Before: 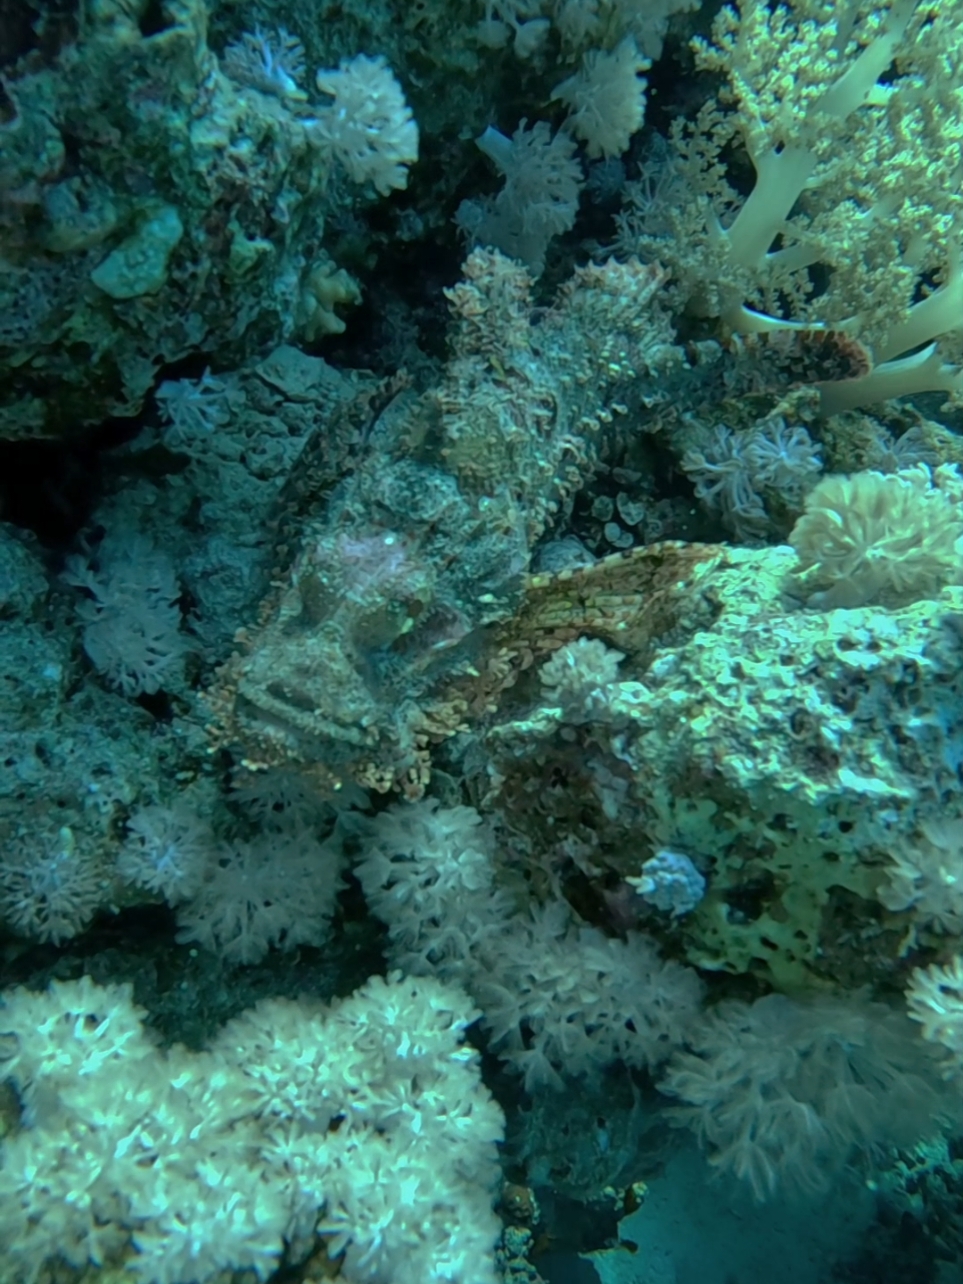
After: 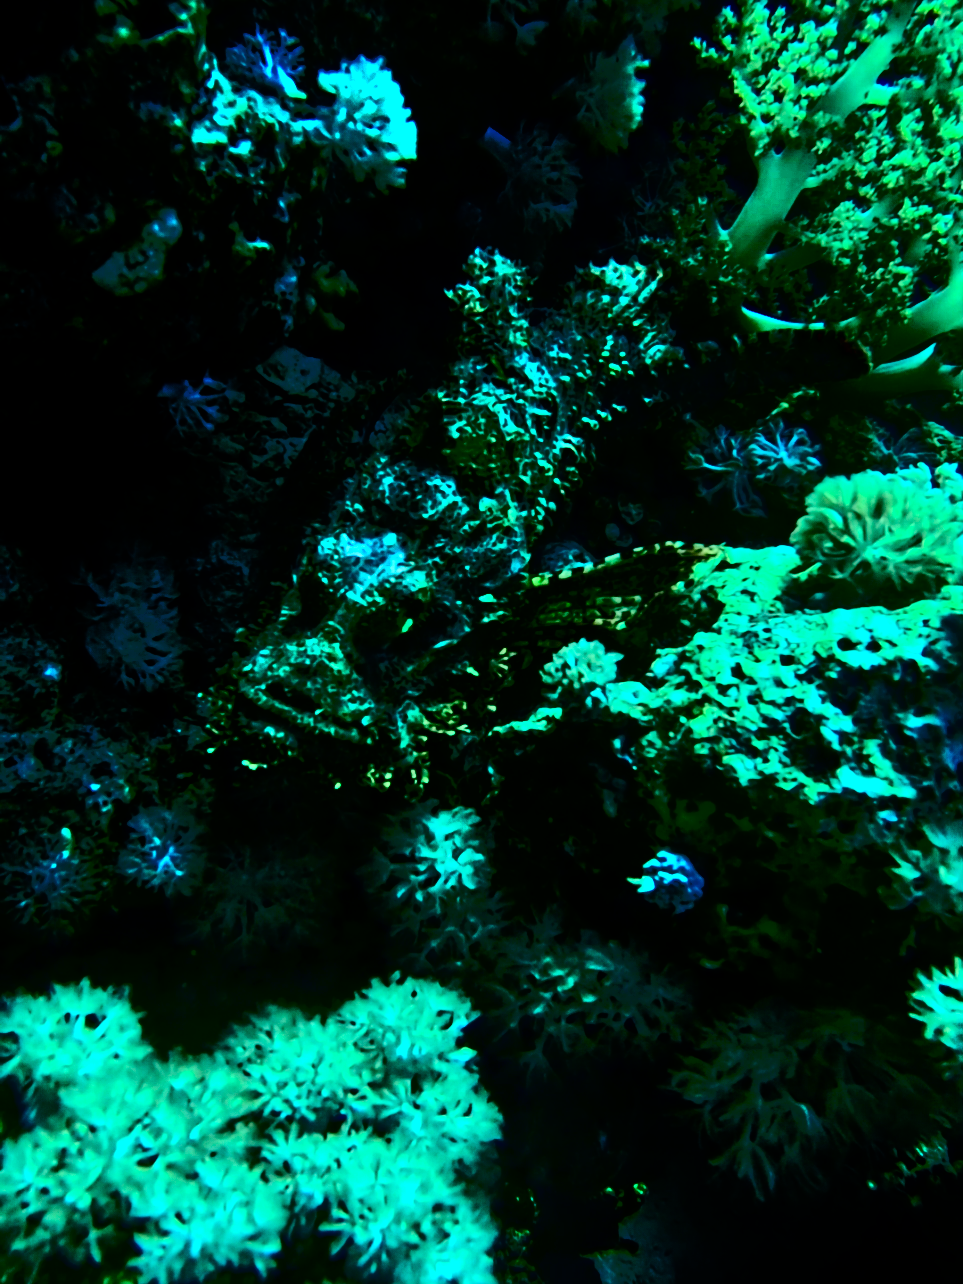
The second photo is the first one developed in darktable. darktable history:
contrast brightness saturation: contrast 0.764, brightness -0.981, saturation 0.988
shadows and highlights: low approximation 0.01, soften with gaussian
